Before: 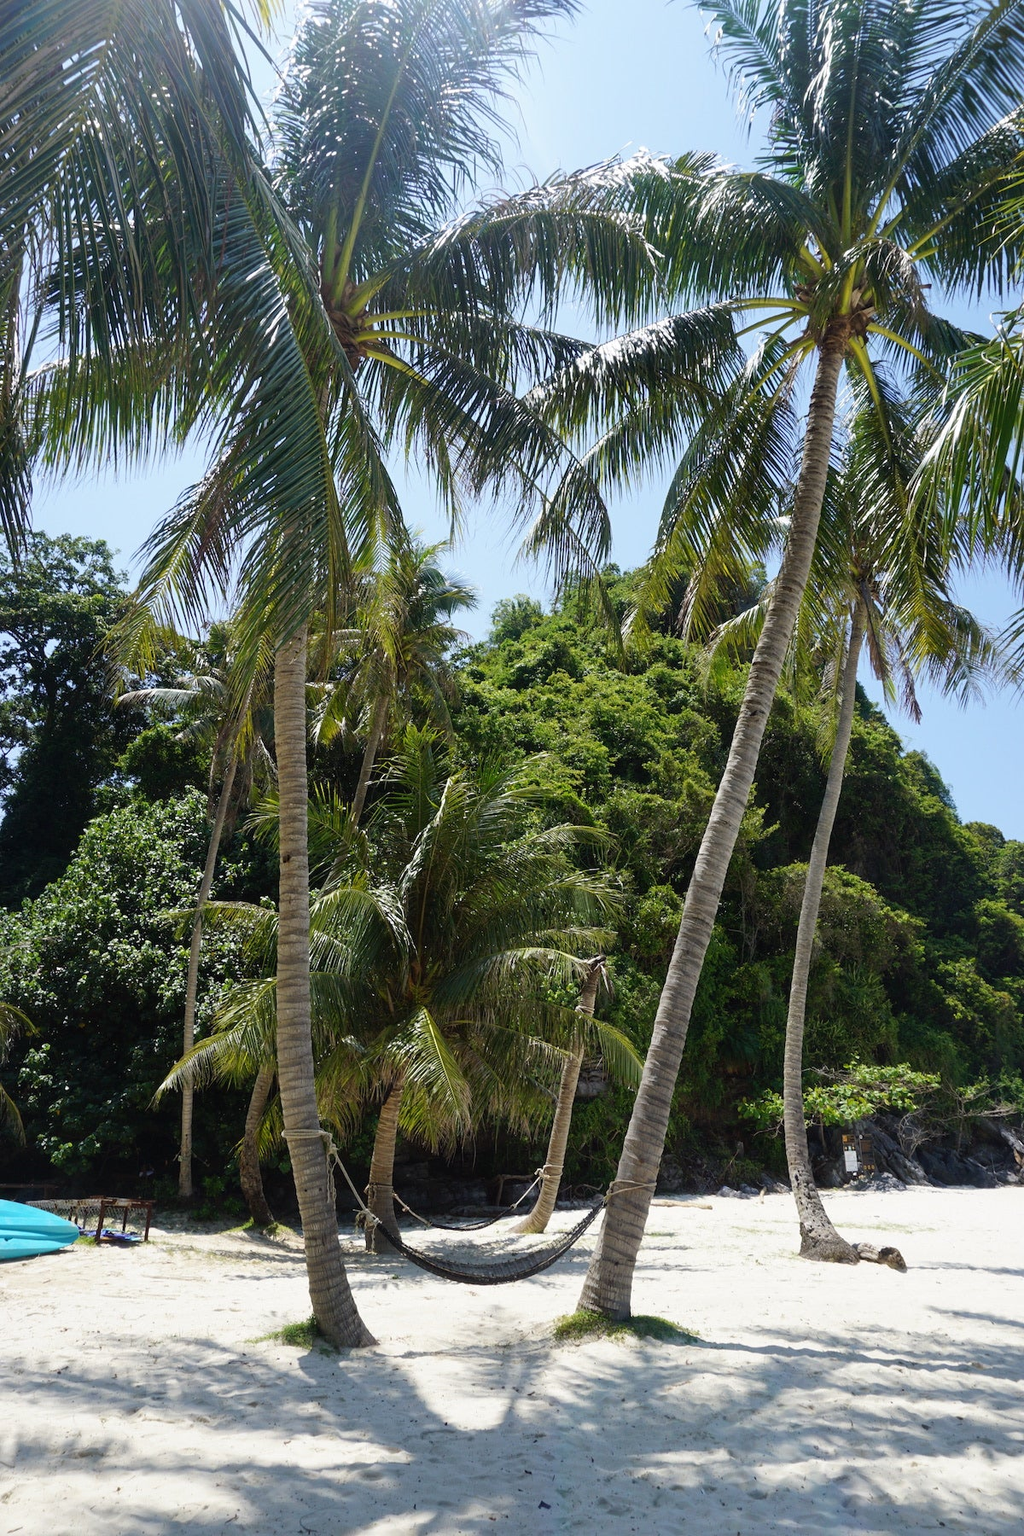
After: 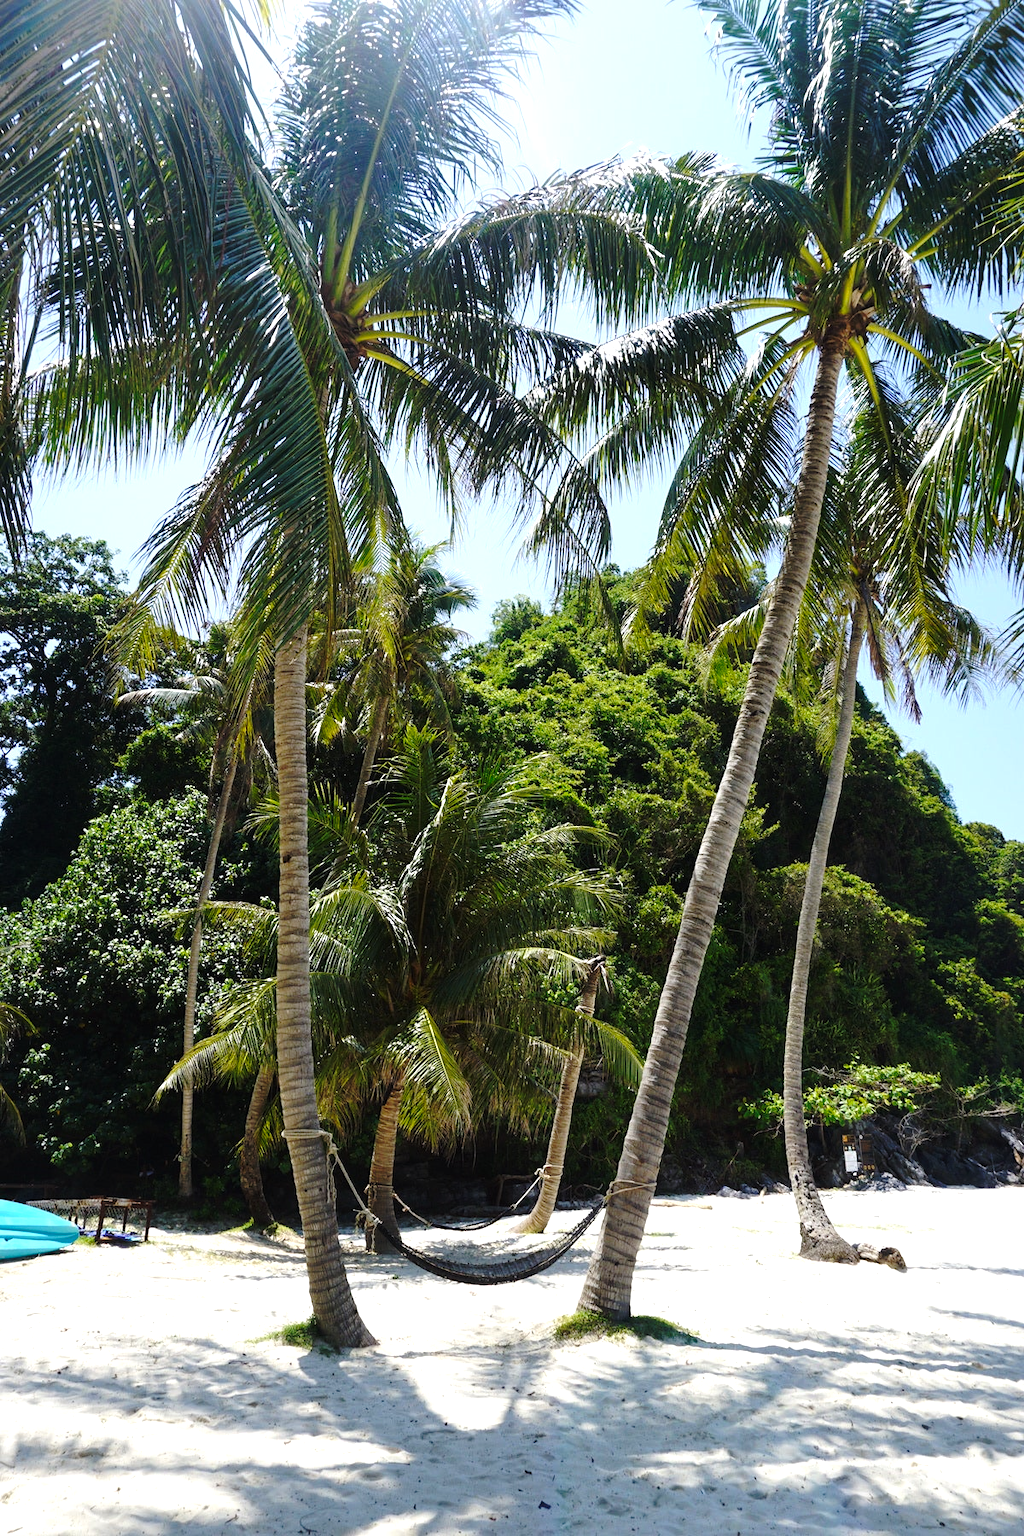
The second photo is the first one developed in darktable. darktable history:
base curve: curves: ch0 [(0, 0) (0.073, 0.04) (0.157, 0.139) (0.492, 0.492) (0.758, 0.758) (1, 1)], preserve colors none
exposure: black level correction 0, exposure 0.499 EV, compensate exposure bias true, compensate highlight preservation false
